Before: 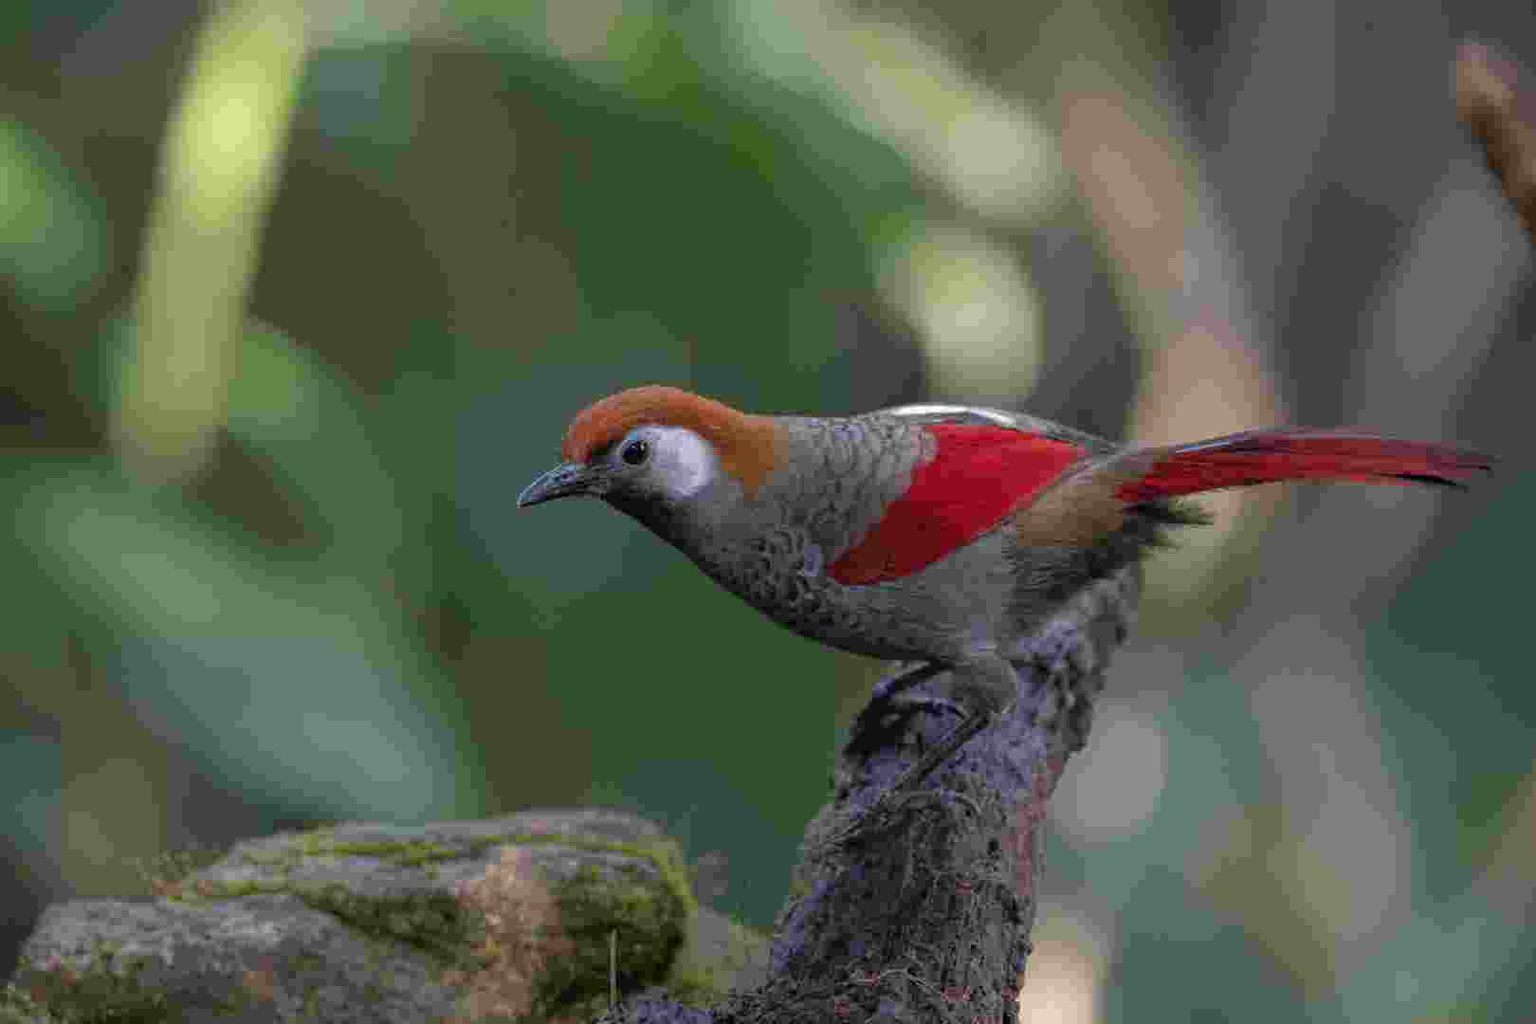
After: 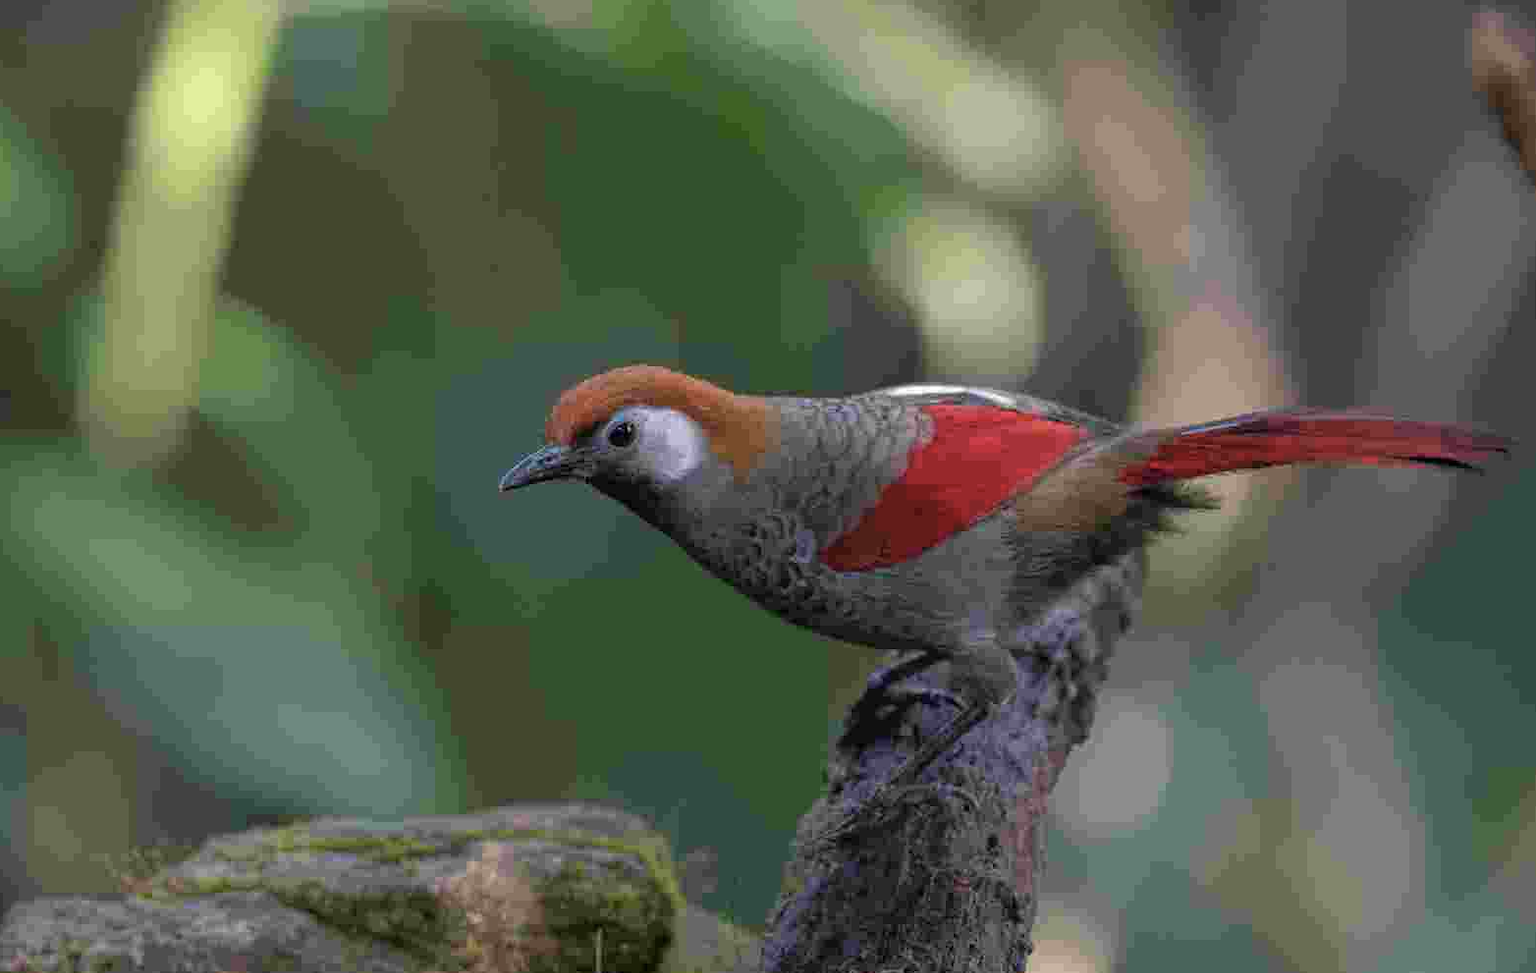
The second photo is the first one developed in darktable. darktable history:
color zones: curves: ch0 [(0, 0.558) (0.143, 0.559) (0.286, 0.529) (0.429, 0.505) (0.571, 0.5) (0.714, 0.5) (0.857, 0.5) (1, 0.558)]; ch1 [(0, 0.469) (0.01, 0.469) (0.12, 0.446) (0.248, 0.469) (0.5, 0.5) (0.748, 0.5) (0.99, 0.469) (1, 0.469)]
crop: left 2.323%, top 3.267%, right 1.092%, bottom 4.9%
